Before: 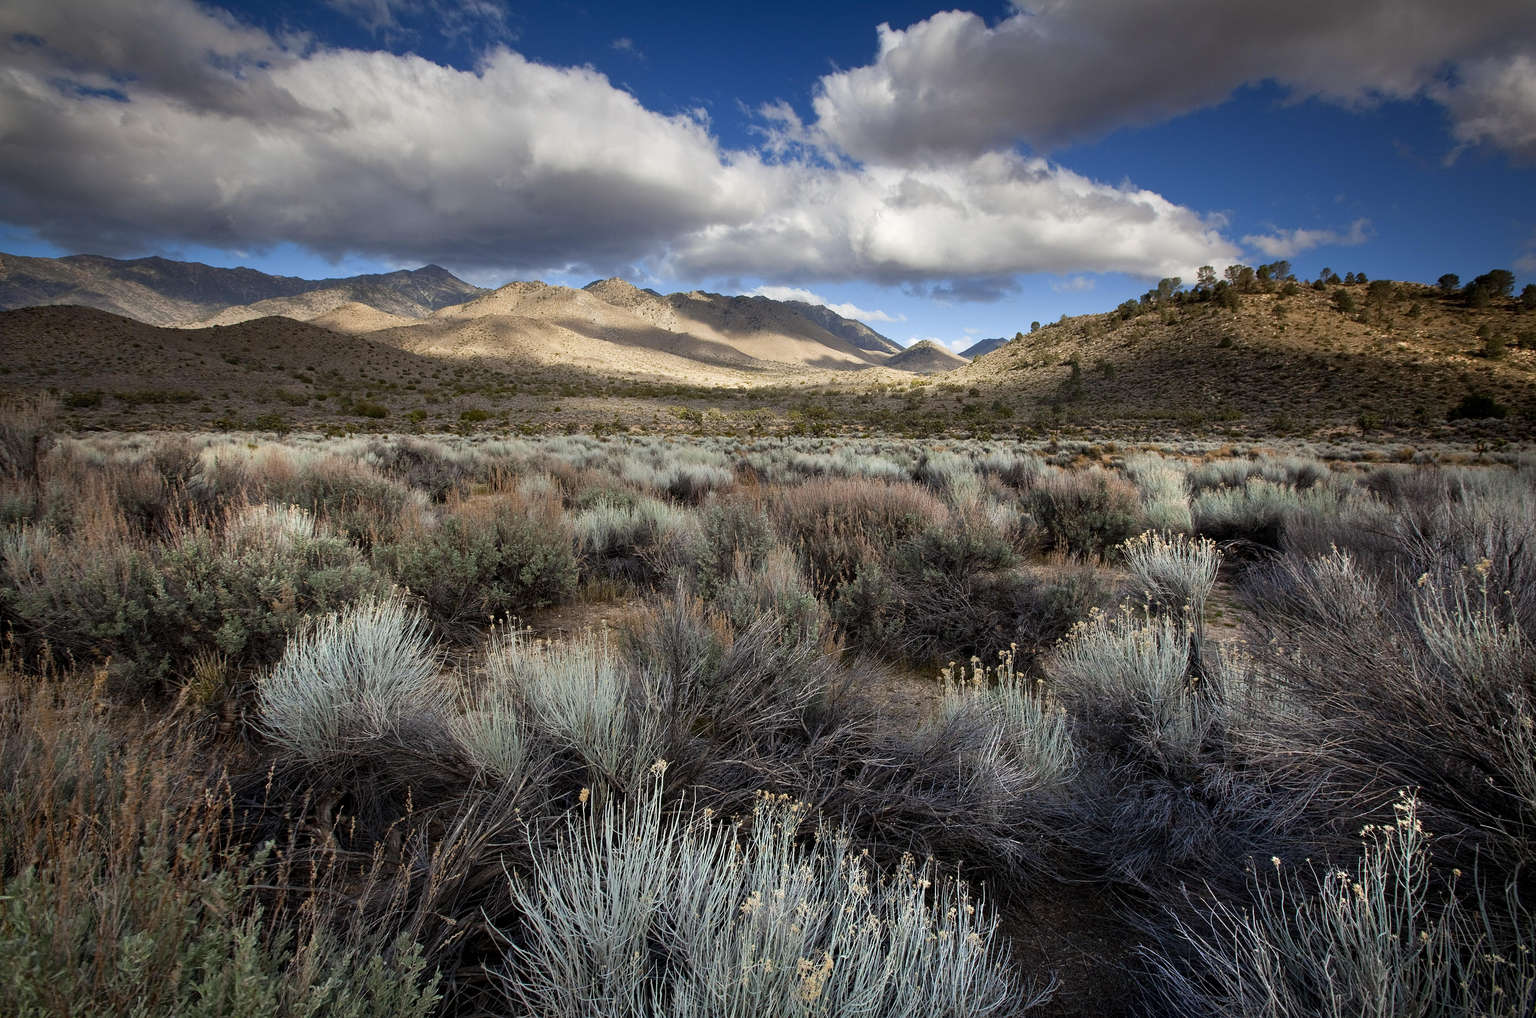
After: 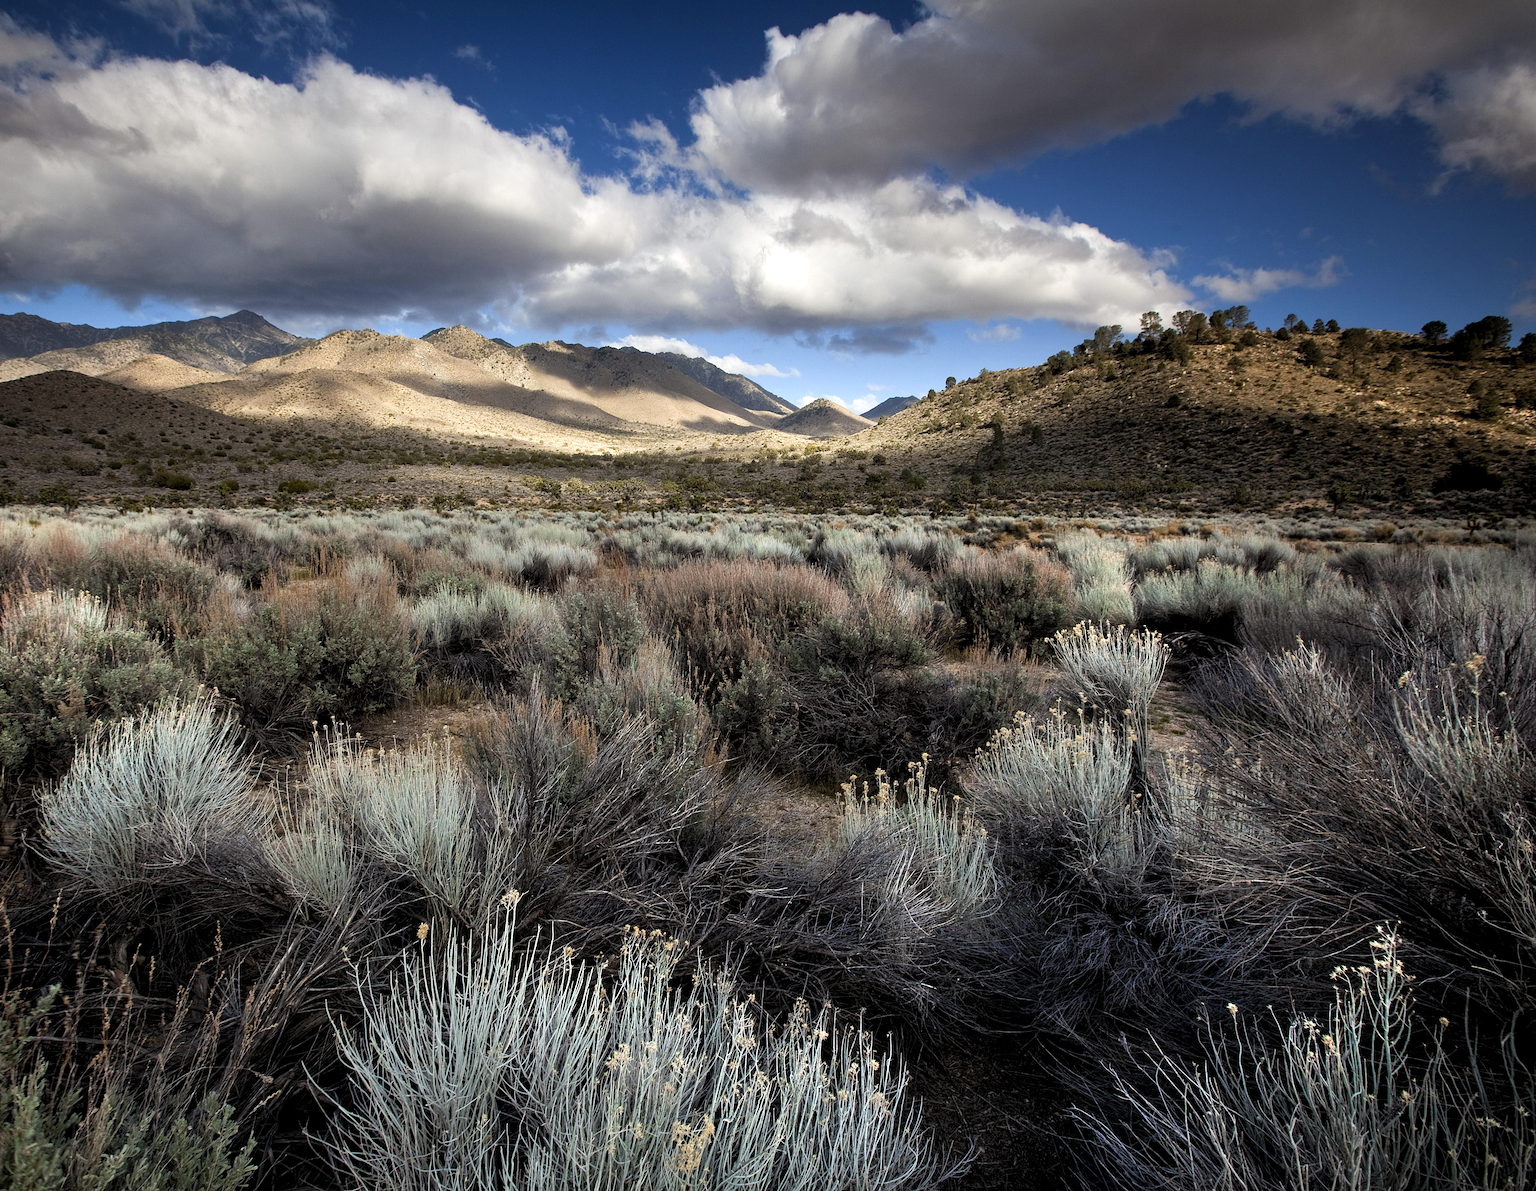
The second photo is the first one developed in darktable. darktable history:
crop and rotate: left 14.541%
levels: levels [0.062, 0.494, 0.925]
